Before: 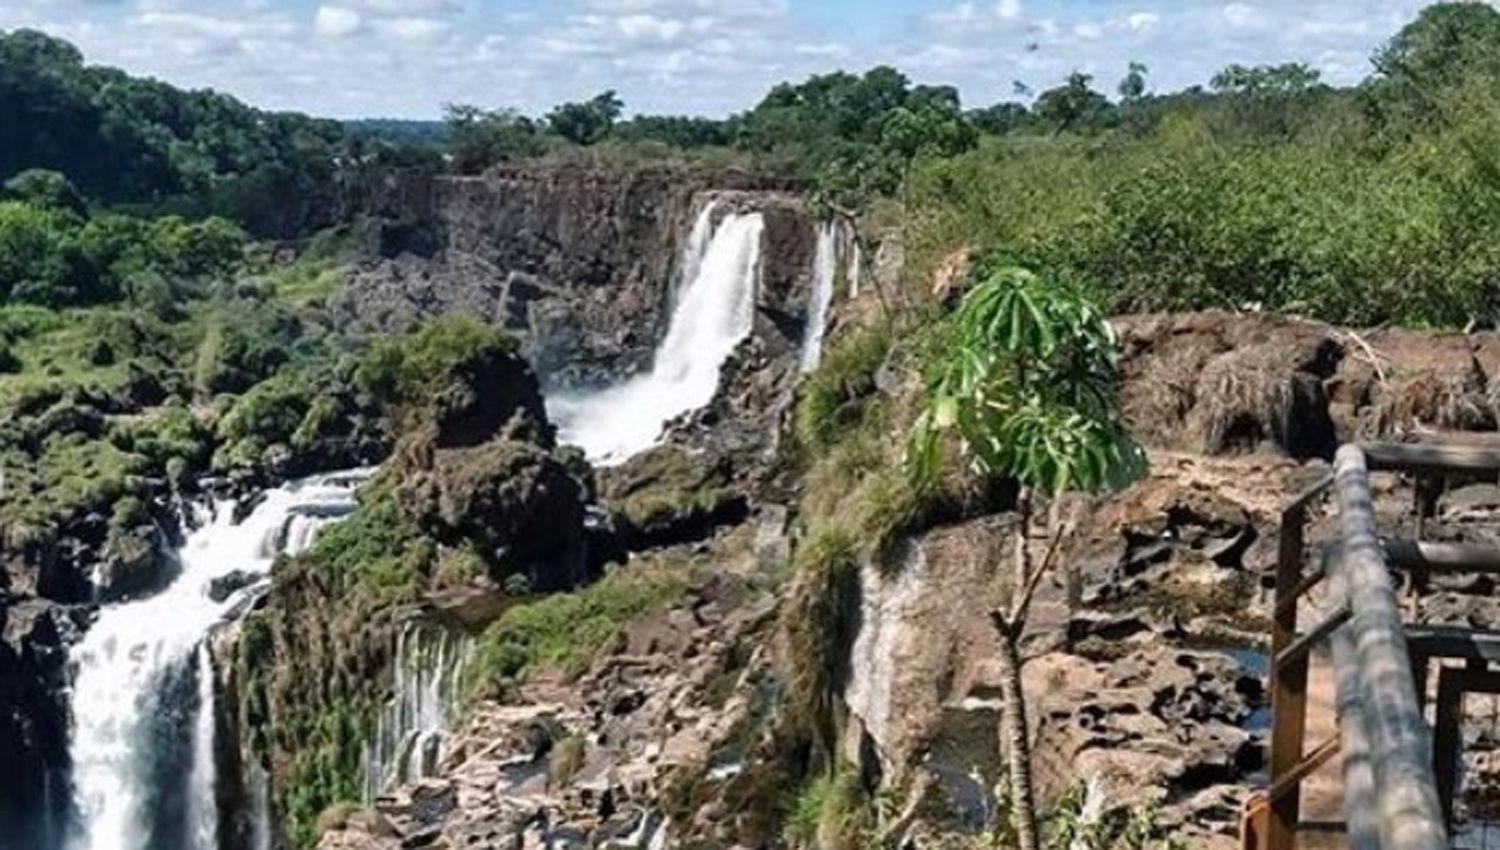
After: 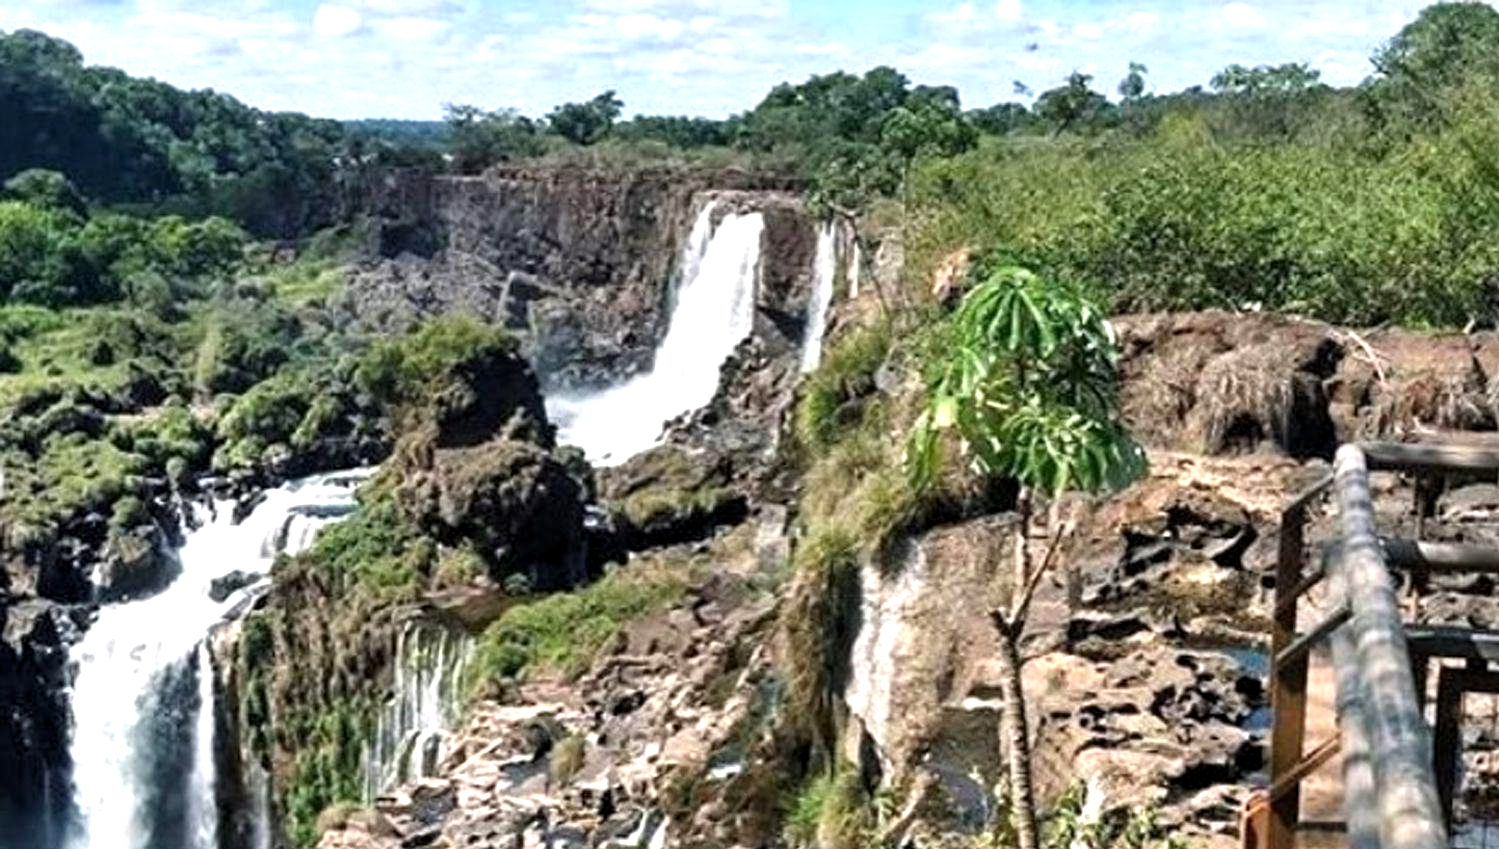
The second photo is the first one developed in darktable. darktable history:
levels: levels [0.016, 0.484, 0.953]
exposure: black level correction 0.001, exposure 0.5 EV, compensate exposure bias true, compensate highlight preservation false
local contrast: mode bilateral grid, contrast 10, coarseness 25, detail 110%, midtone range 0.2
